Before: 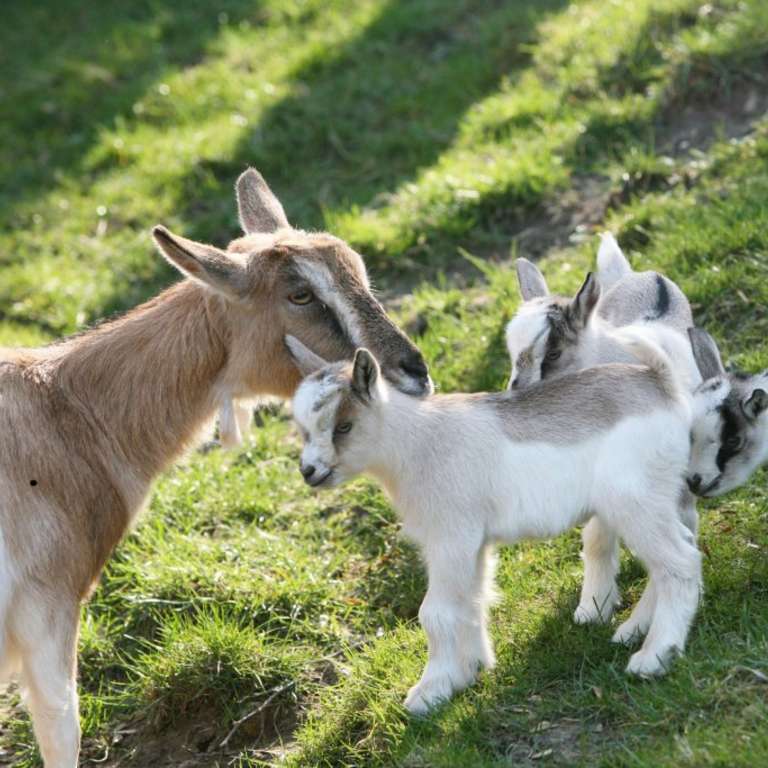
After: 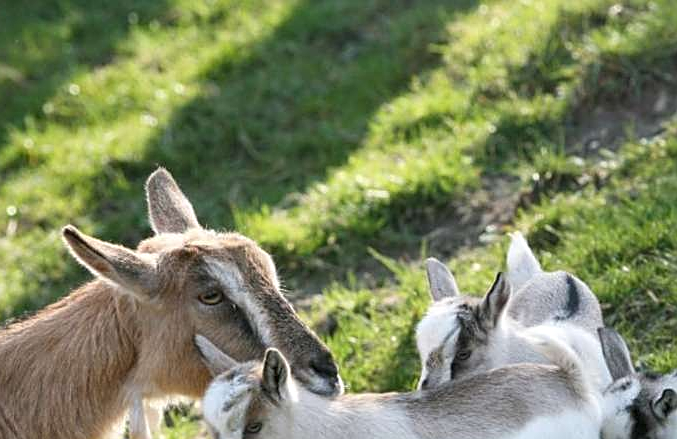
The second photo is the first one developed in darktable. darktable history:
local contrast: highlights 100%, shadows 100%, detail 120%, midtone range 0.2
crop and rotate: left 11.812%, bottom 42.776%
sharpen: on, module defaults
